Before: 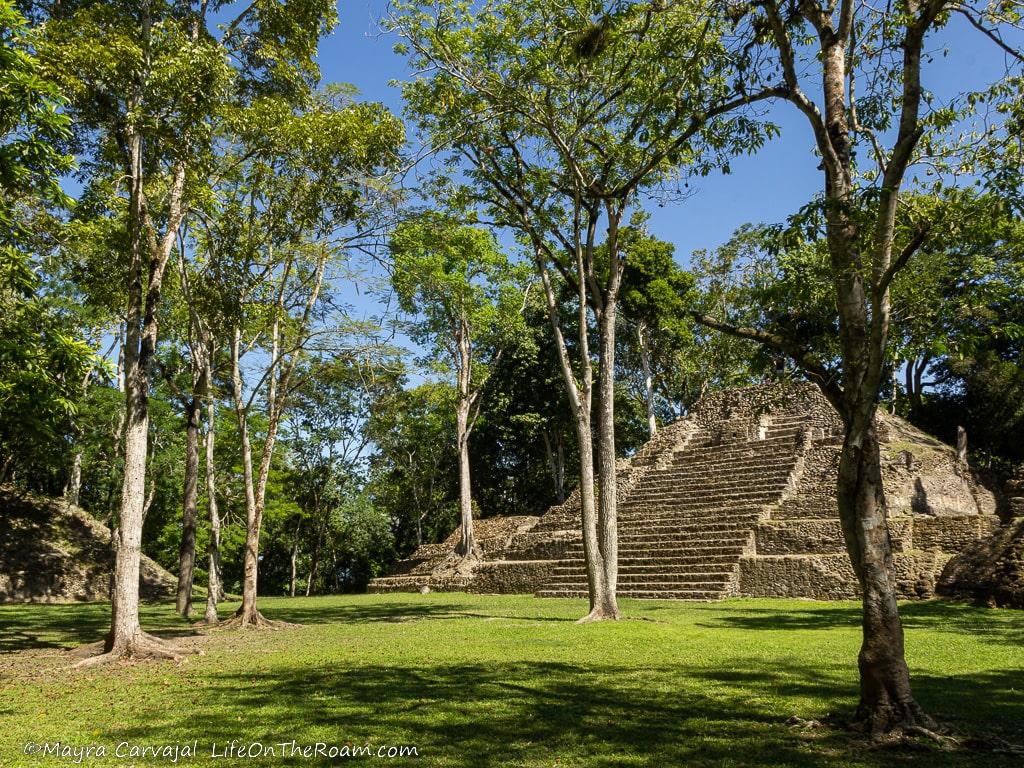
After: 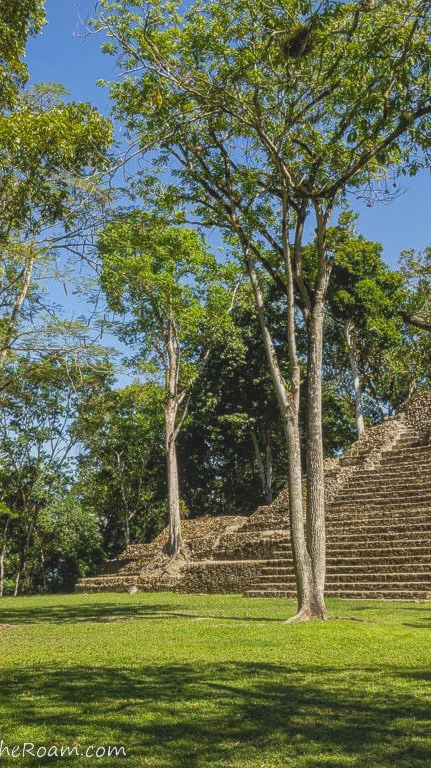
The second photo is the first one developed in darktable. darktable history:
local contrast: highlights 73%, shadows 15%, midtone range 0.197
crop: left 28.583%, right 29.231%
